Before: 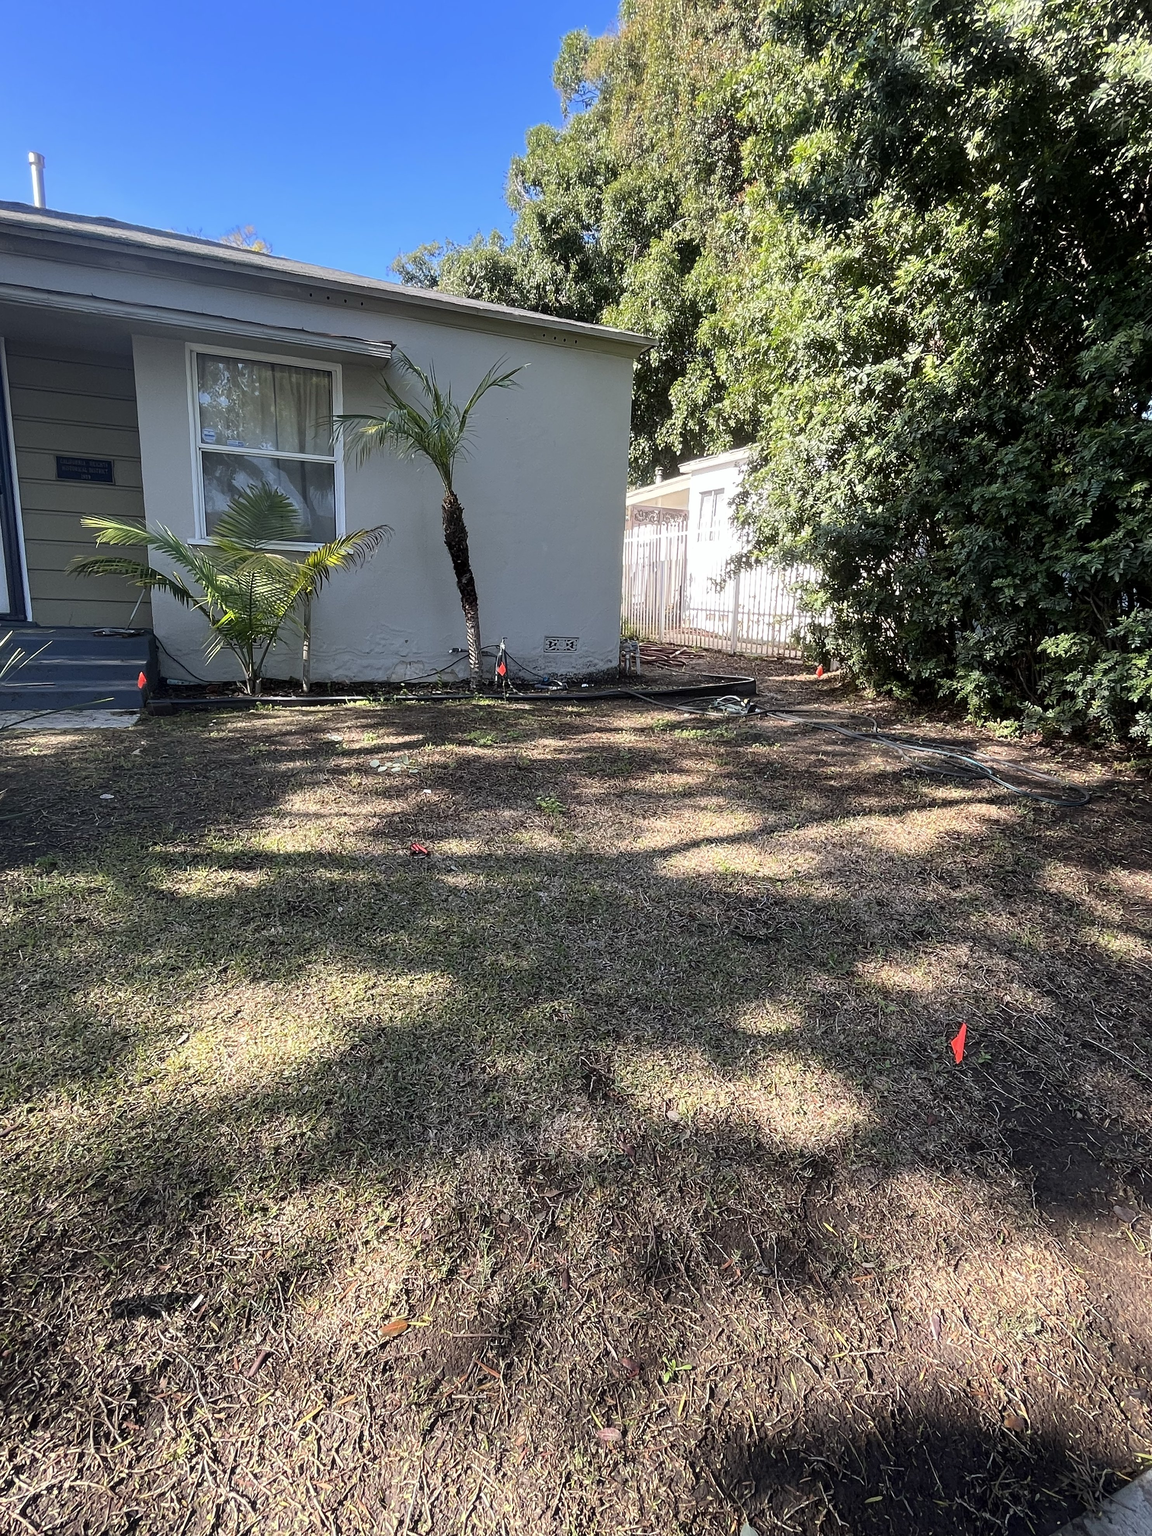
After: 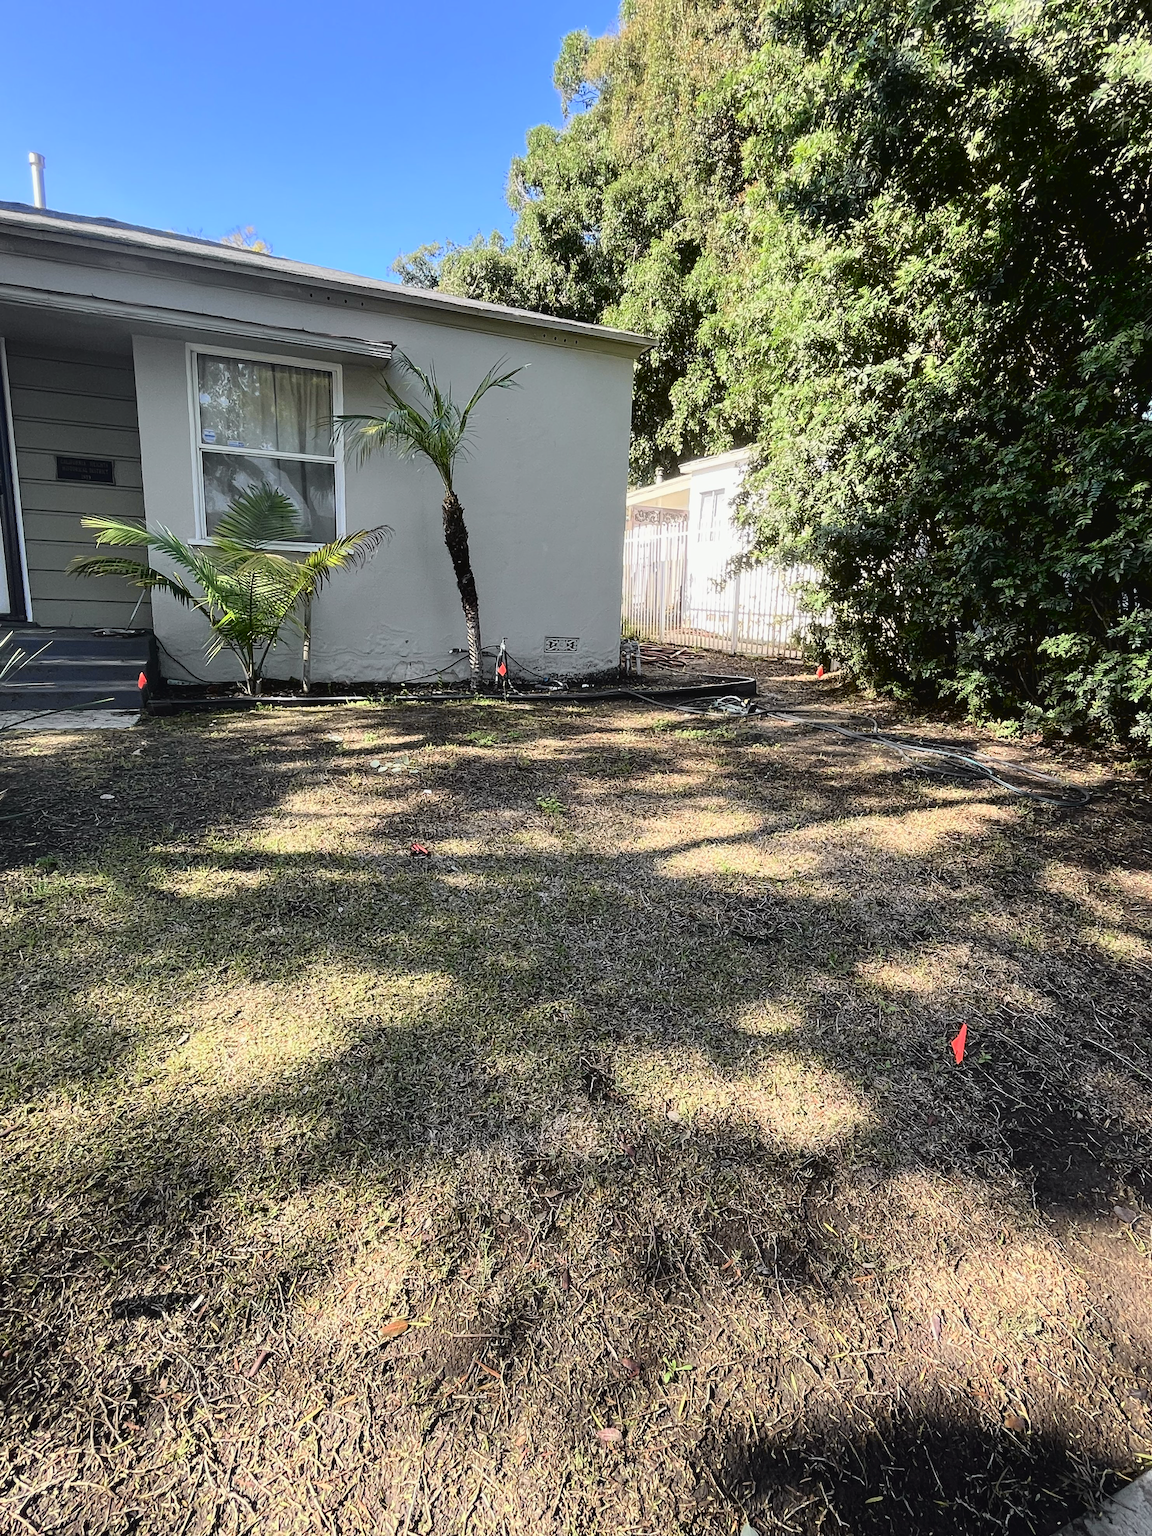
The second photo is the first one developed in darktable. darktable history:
tone curve: curves: ch0 [(0.003, 0.029) (0.037, 0.036) (0.149, 0.117) (0.297, 0.318) (0.422, 0.474) (0.531, 0.6) (0.743, 0.809) (0.877, 0.901) (1, 0.98)]; ch1 [(0, 0) (0.305, 0.325) (0.453, 0.437) (0.482, 0.479) (0.501, 0.5) (0.506, 0.503) (0.567, 0.572) (0.605, 0.608) (0.668, 0.69) (1, 1)]; ch2 [(0, 0) (0.313, 0.306) (0.4, 0.399) (0.45, 0.48) (0.499, 0.502) (0.512, 0.523) (0.57, 0.595) (0.653, 0.662) (1, 1)], color space Lab, independent channels, preserve colors none
